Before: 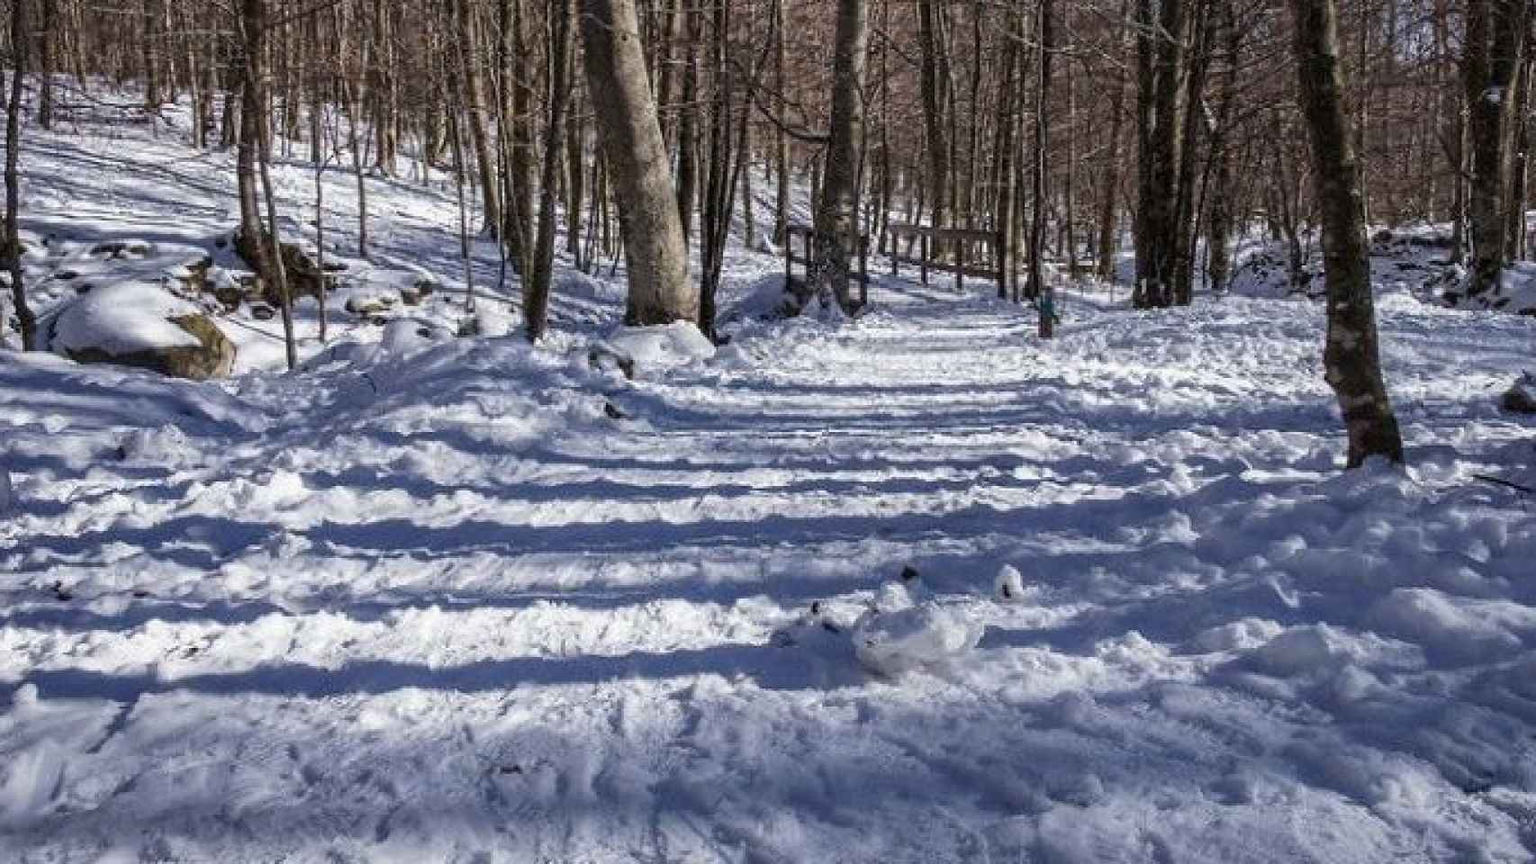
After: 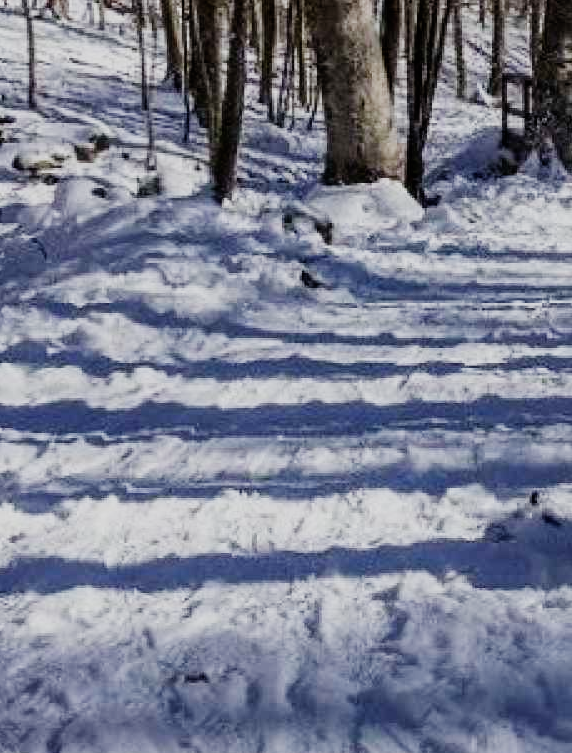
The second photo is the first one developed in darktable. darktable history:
crop and rotate: left 21.77%, top 18.528%, right 44.676%, bottom 2.997%
sigmoid: skew -0.2, preserve hue 0%, red attenuation 0.1, red rotation 0.035, green attenuation 0.1, green rotation -0.017, blue attenuation 0.15, blue rotation -0.052, base primaries Rec2020
